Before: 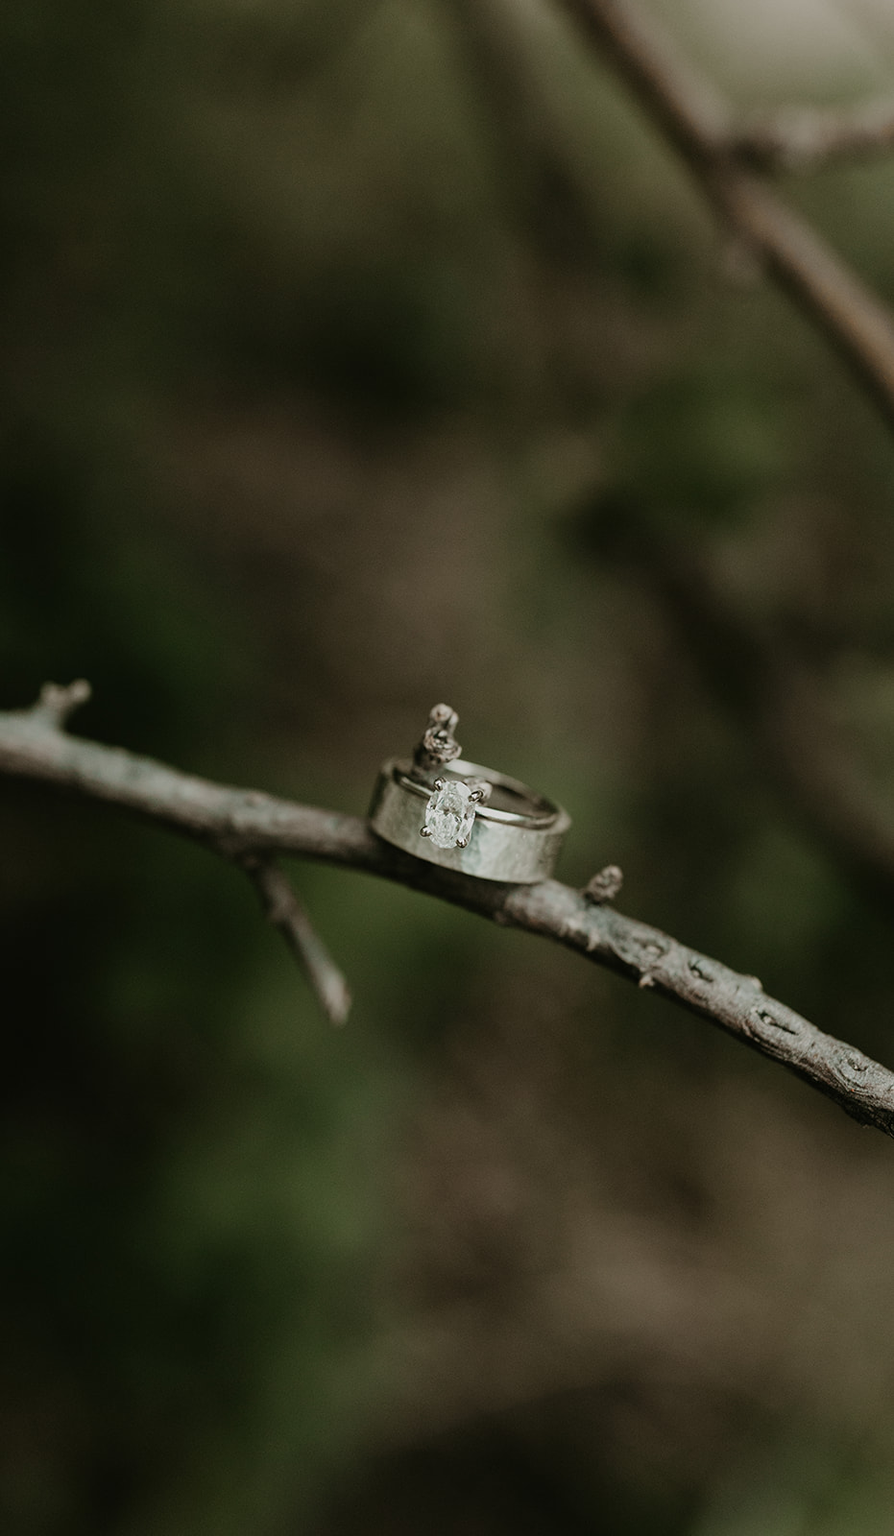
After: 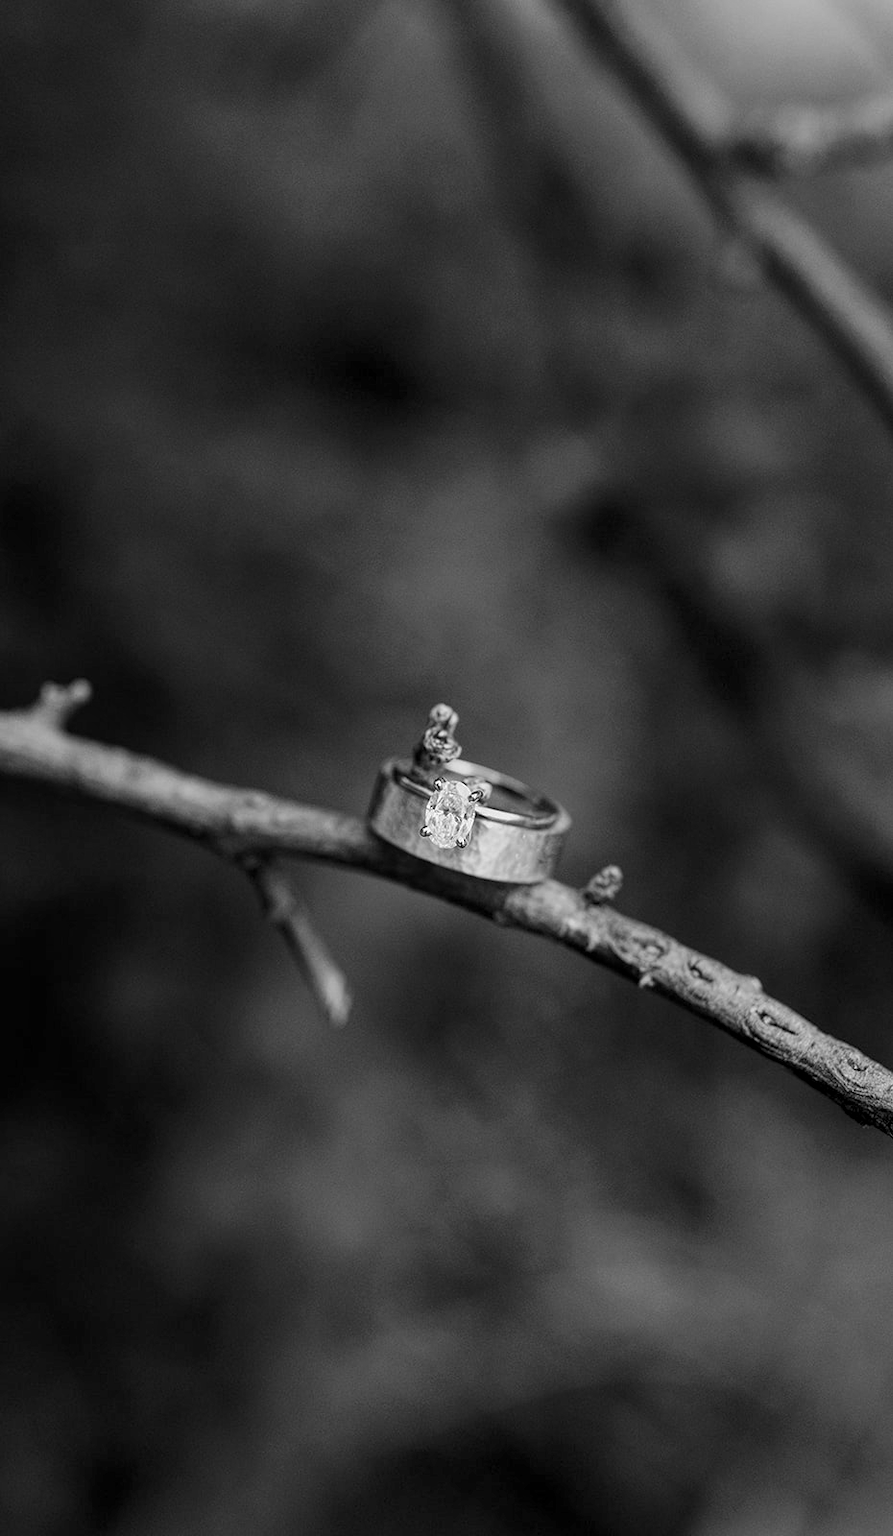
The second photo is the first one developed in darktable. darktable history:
exposure: exposure 0.217 EV, compensate highlight preservation false
rotate and perspective: automatic cropping original format, crop left 0, crop top 0
monochrome: a 2.21, b -1.33, size 2.2
local contrast: highlights 99%, shadows 86%, detail 160%, midtone range 0.2
